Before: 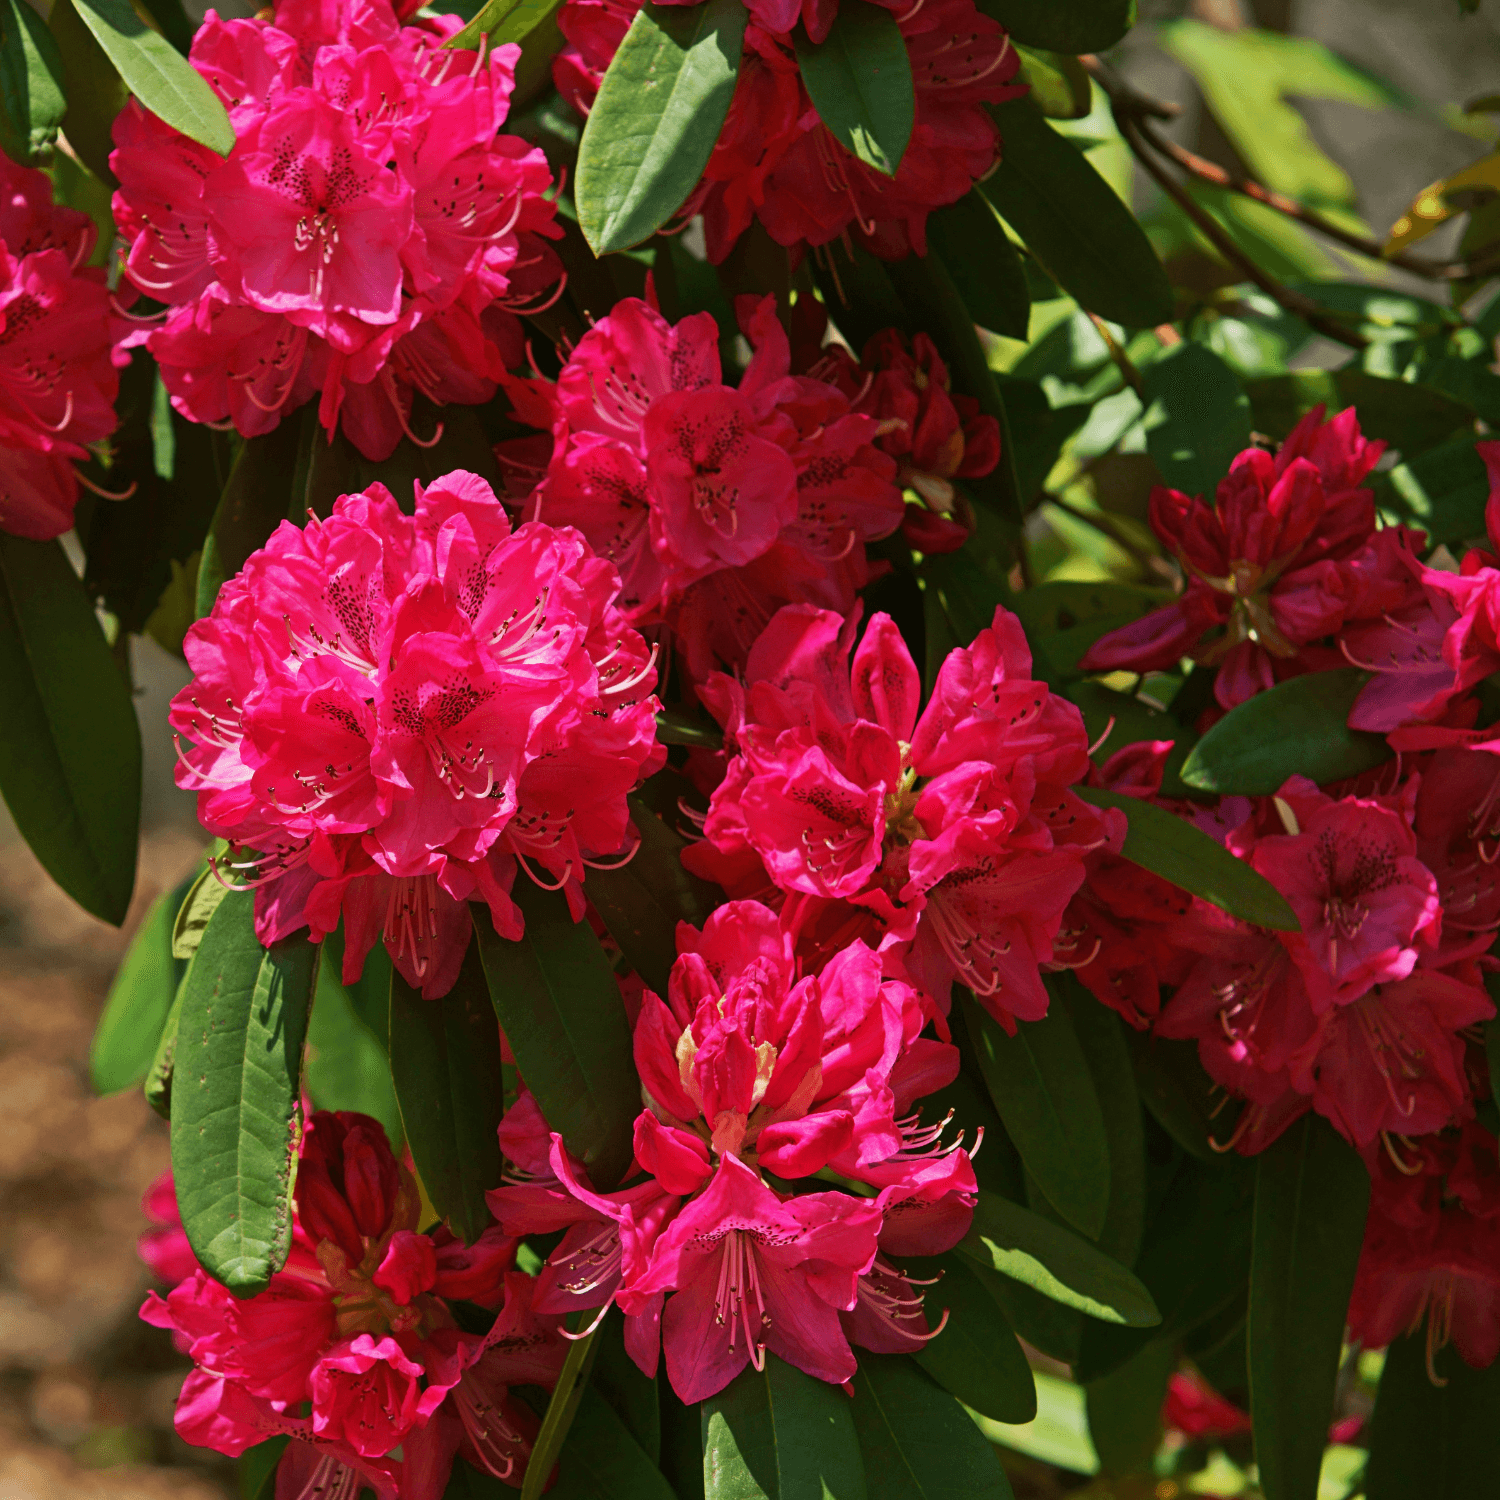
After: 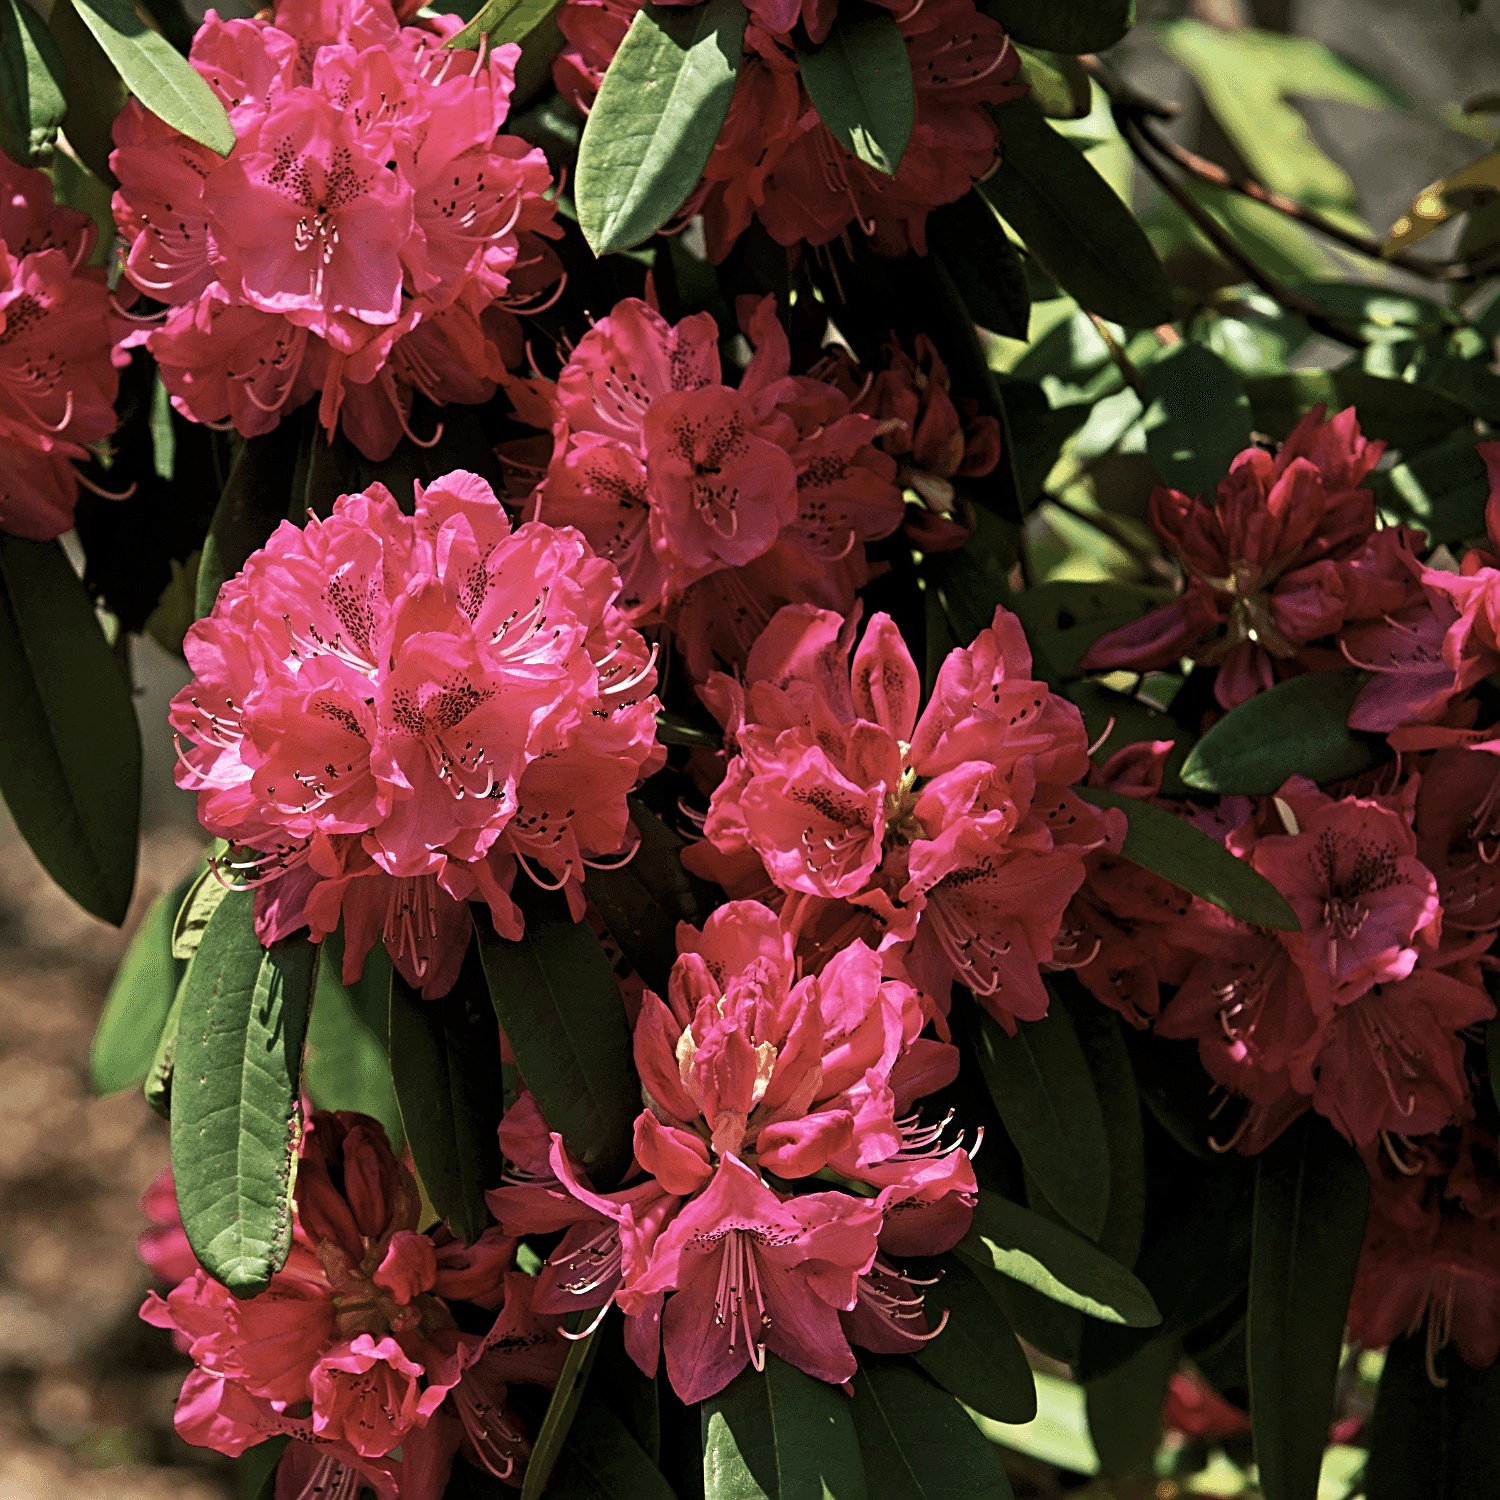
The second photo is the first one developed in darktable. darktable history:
sharpen: on, module defaults
levels: levels [0.055, 0.477, 0.9]
contrast brightness saturation: contrast 0.1, saturation -0.3
